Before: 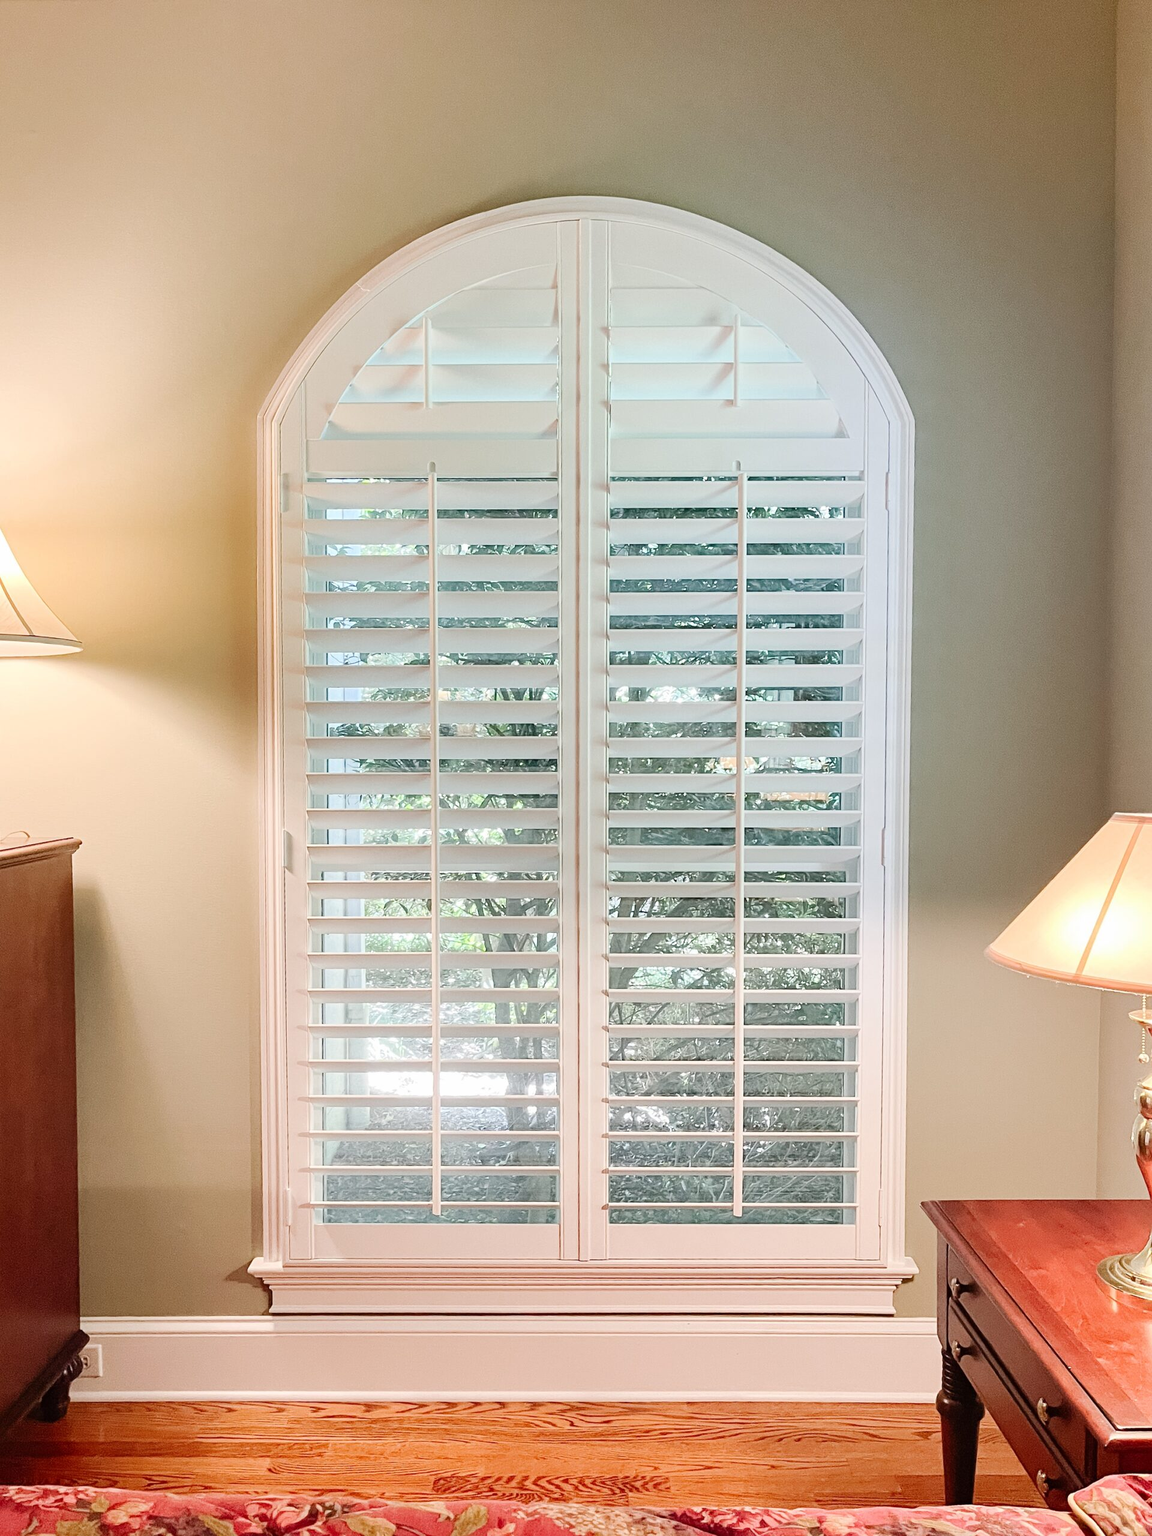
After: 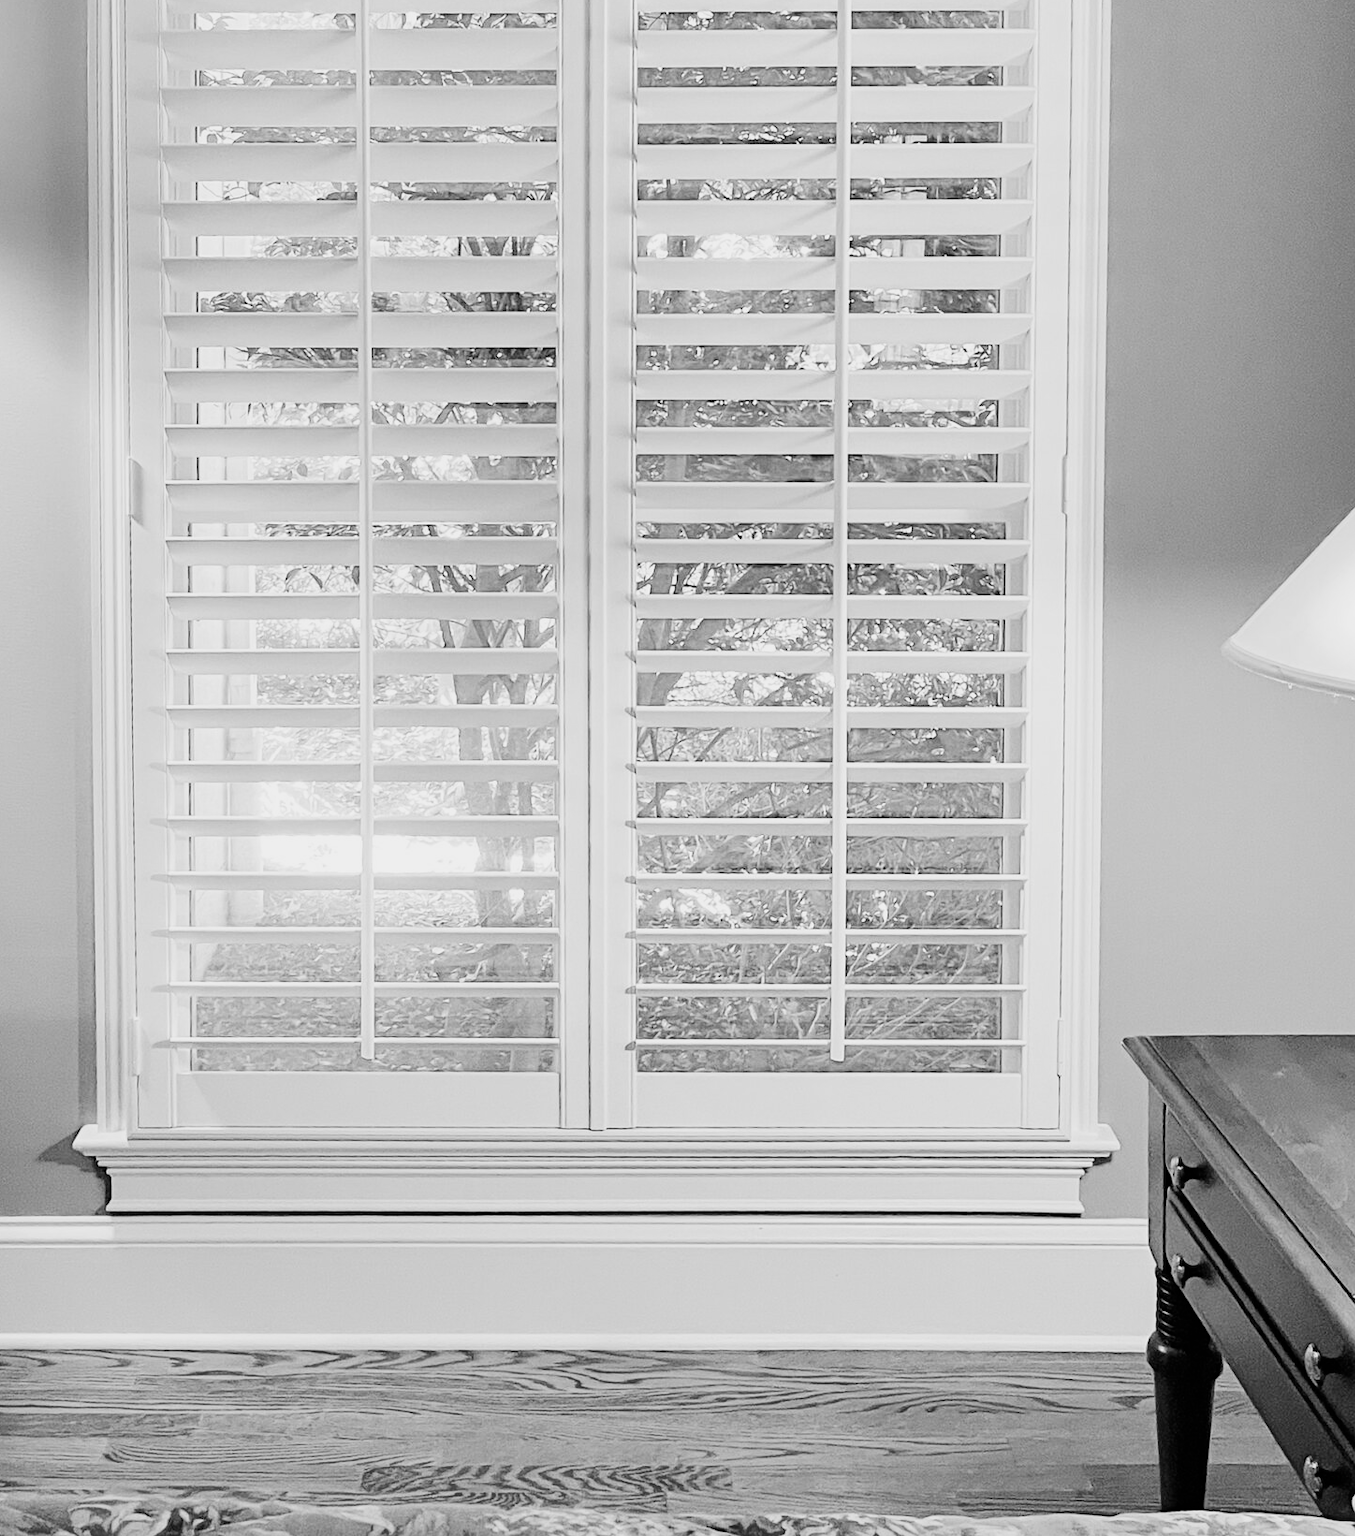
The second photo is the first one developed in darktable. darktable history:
filmic rgb: black relative exposure -7.65 EV, white relative exposure 4.56 EV, hardness 3.61
crop and rotate: left 17.462%, top 34.953%, right 7.076%, bottom 0.937%
color calibration: output gray [0.22, 0.42, 0.37, 0], illuminant as shot in camera, x 0.358, y 0.373, temperature 4628.91 K
color balance rgb: linear chroma grading › shadows 31.602%, linear chroma grading › global chroma -1.797%, linear chroma grading › mid-tones 4.029%, perceptual saturation grading › global saturation 25.399%, perceptual brilliance grading › global brilliance 20.273%
